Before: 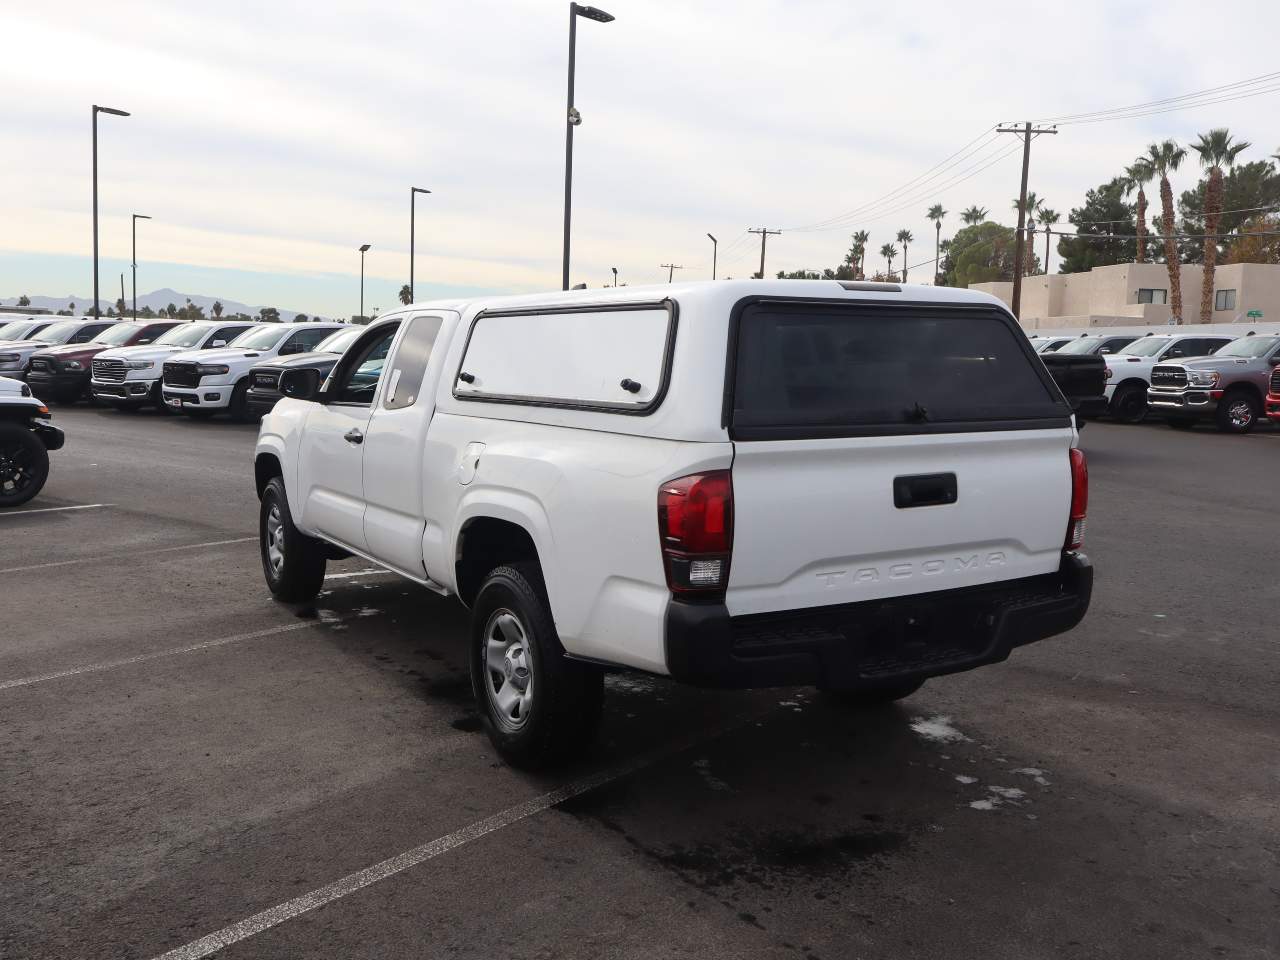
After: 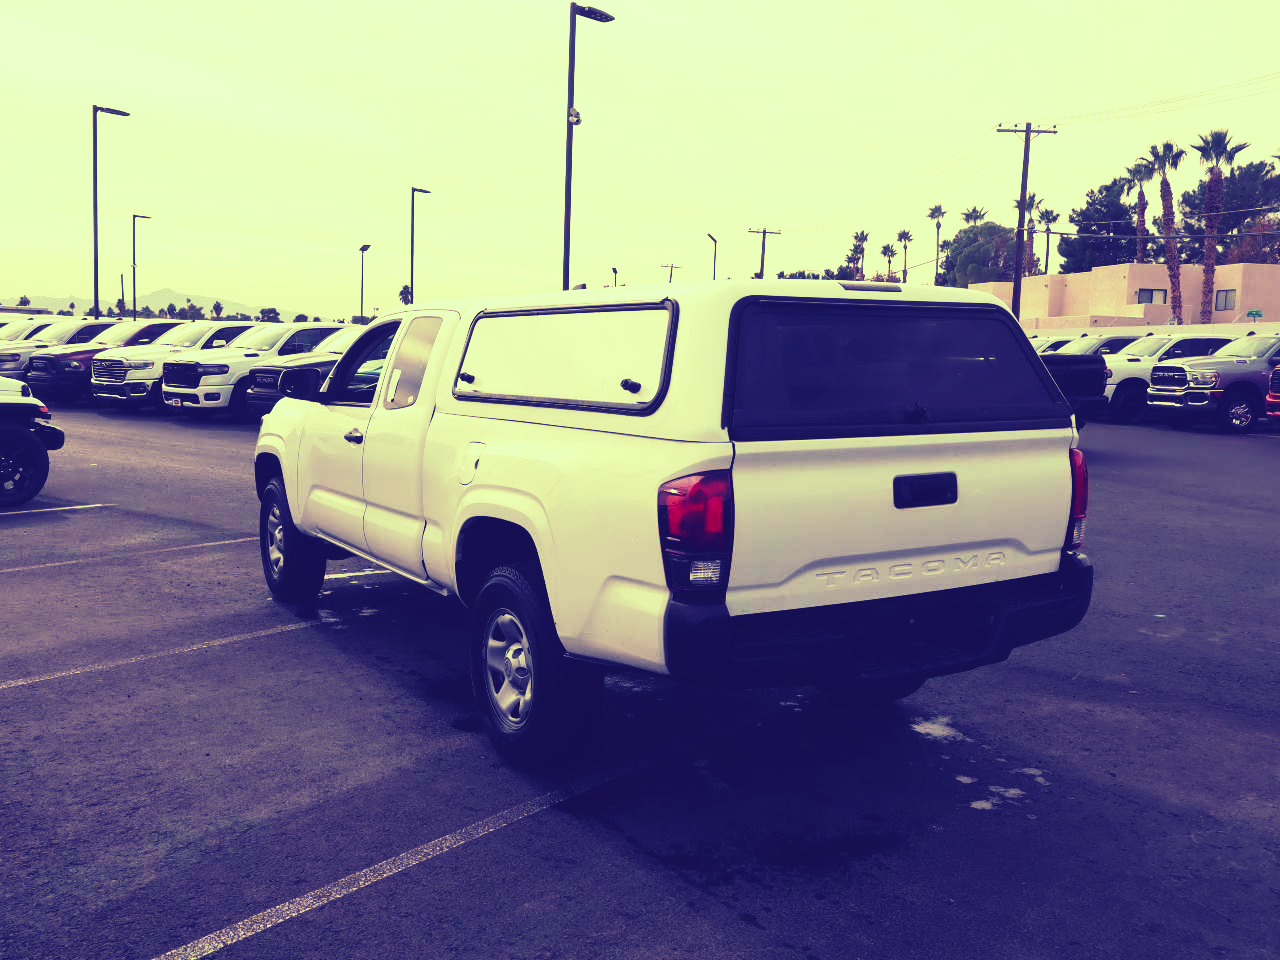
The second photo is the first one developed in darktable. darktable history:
tone curve: curves: ch0 [(0, 0) (0.003, 0.06) (0.011, 0.059) (0.025, 0.065) (0.044, 0.076) (0.069, 0.088) (0.1, 0.102) (0.136, 0.116) (0.177, 0.137) (0.224, 0.169) (0.277, 0.214) (0.335, 0.271) (0.399, 0.356) (0.468, 0.459) (0.543, 0.579) (0.623, 0.705) (0.709, 0.823) (0.801, 0.918) (0.898, 0.963) (1, 1)], preserve colors none
color look up table: target L [80.55, 79.04, 68.14, 71.91, 84.09, 83.59, 72.46, 67.28, 64.14, 59.67, 50.25, 34.65, 22.67, 14.73, 200.64, 96.01, 83.16, 81.95, 67.21, 71.62, 51.2, 50.34, 57.94, 57.8, 49.13, 47.72, 37, 38.11, 12.45, 5.68, 68.9, 72.44, 59.1, 54.68, 50.8, 53.74, 50.31, 44.94, 33.23, 27.41, 20.37, 19.85, 15.59, 95.37, 75.59, 73.85, 56.43, 54.85, 51.3], target a [-0.574, -8.497, -36.26, -49.79, -23.29, -25.39, -48.77, -43.84, 4.624, -17.69, -26.92, -0.912, 2.198, 25.2, 0, -46.59, -27.01, -3.488, 11.61, 5.564, 47.8, 45.2, 30.14, 28.9, 51.79, 42.42, 8.99, 43.23, 44.15, 42.95, 24.62, 8.808, 34.35, 56.15, 52.71, -9.33, 52.35, 30.11, 26.95, 39.57, 32.08, 48.03, 47.74, -38.7, -50.39, -40.27, -26.71, -4.744, -17.82], target b [37.45, 17.85, 4.88, 26.81, 47.94, 56.3, 24.66, 32.6, 29.33, 17.03, 12.74, -18.66, -24.76, -42.35, 0, 44.82, 54.36, 38.89, 16.56, 17.98, -7.257, 12.82, 10.89, 26.49, 13.36, 8.9, -2.96, -13.8, -43.74, -51.9, 3.874, 8.548, -8.892, -18.13, -19.89, -20.9, -6.394, -21.24, -52.96, -39.26, -47.37, -57.75, -50.45, 46.44, 15.38, 10.2, 3.599, -3.427, -9.338], num patches 49
